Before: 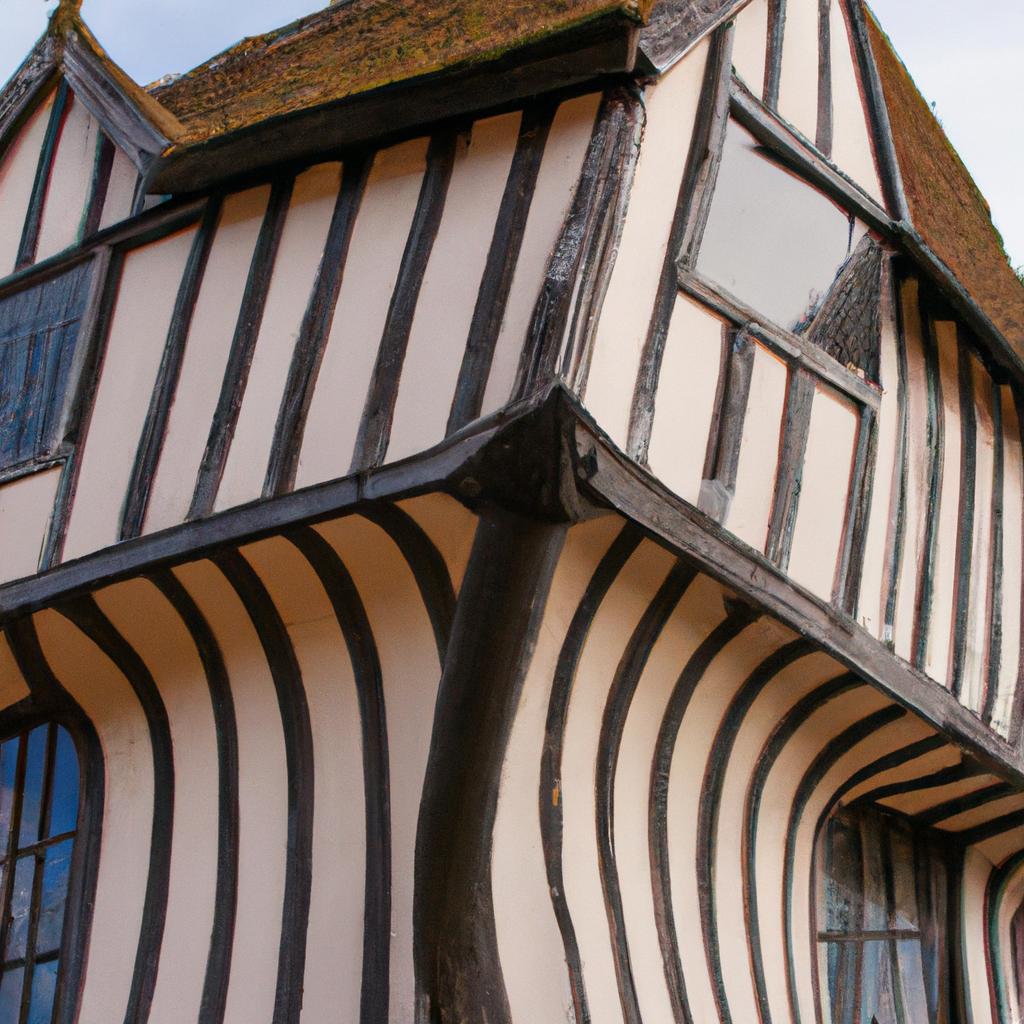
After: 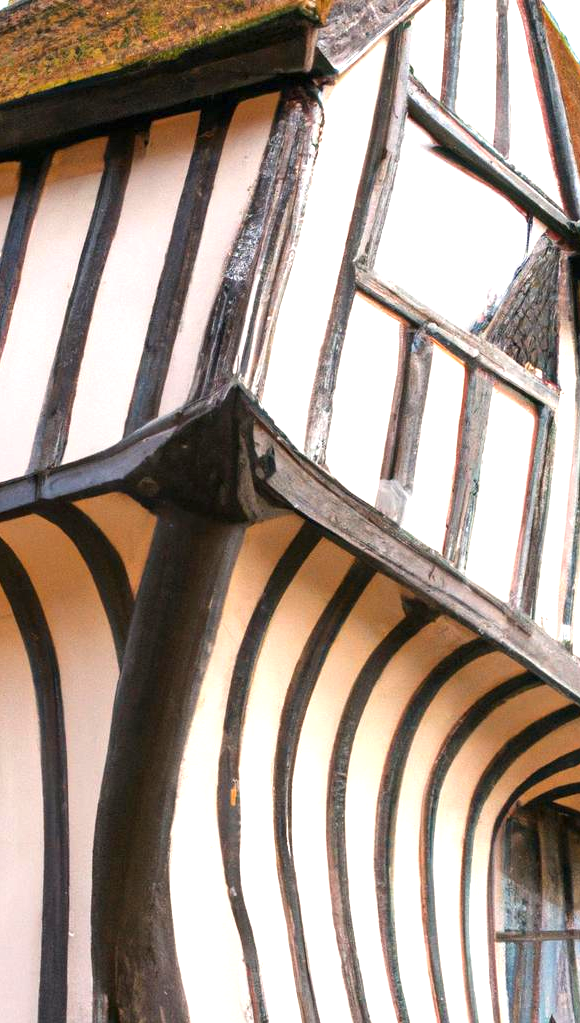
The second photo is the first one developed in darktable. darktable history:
crop: left 31.458%, top 0%, right 11.876%
exposure: exposure 1.137 EV, compensate highlight preservation false
